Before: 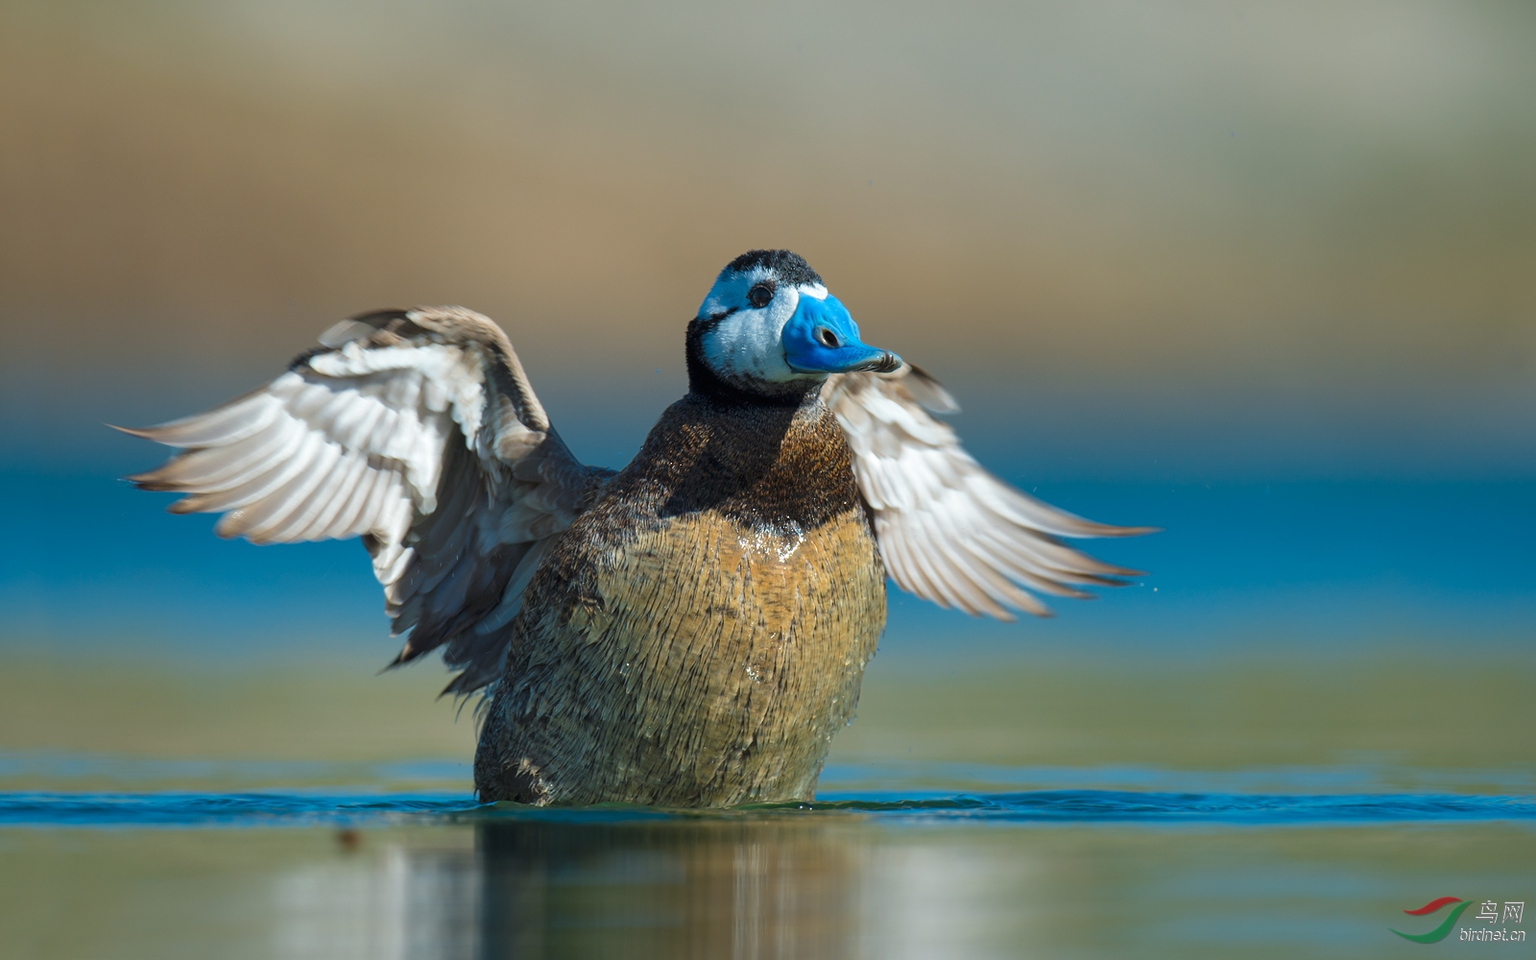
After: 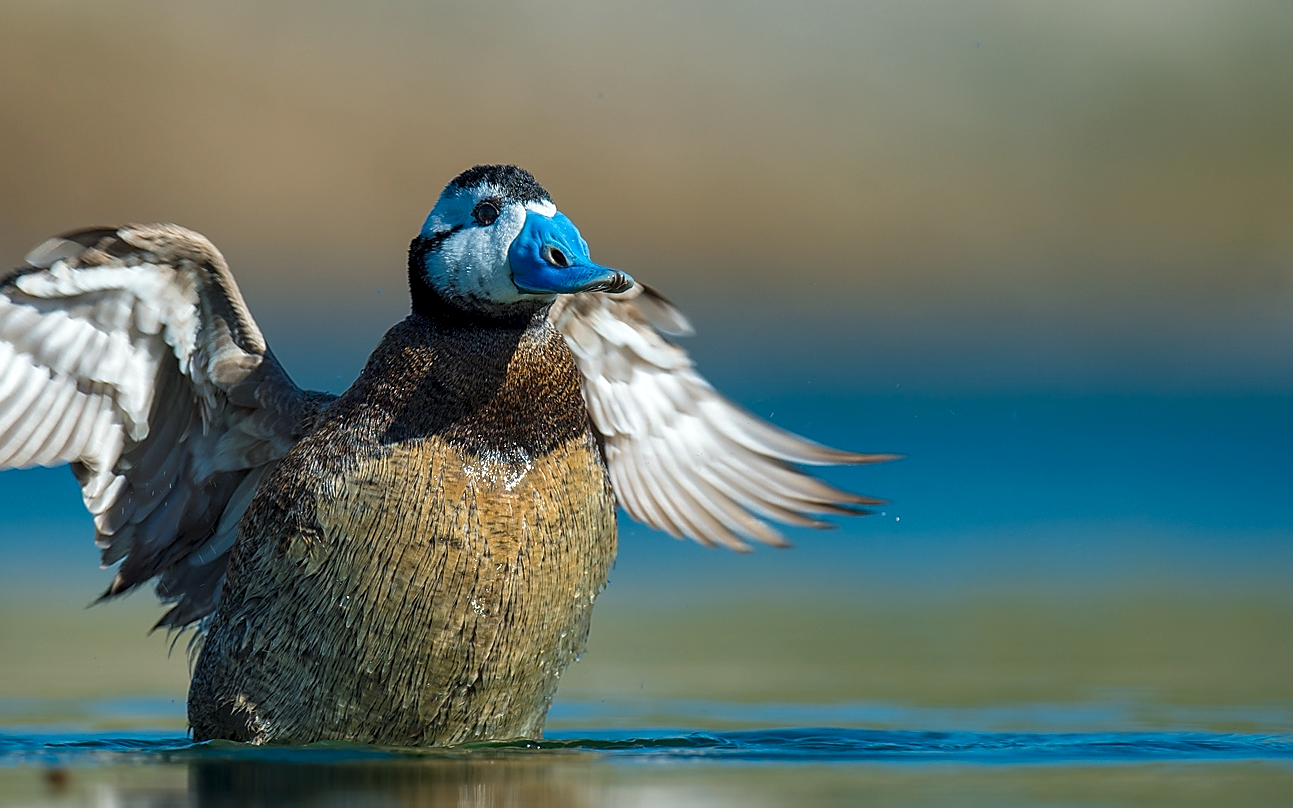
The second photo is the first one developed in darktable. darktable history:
contrast brightness saturation: contrast 0.03, brightness -0.04
sharpen: radius 1.4, amount 1.25, threshold 0.7
exposure: compensate highlight preservation false
local contrast: on, module defaults
crop: left 19.159%, top 9.58%, bottom 9.58%
